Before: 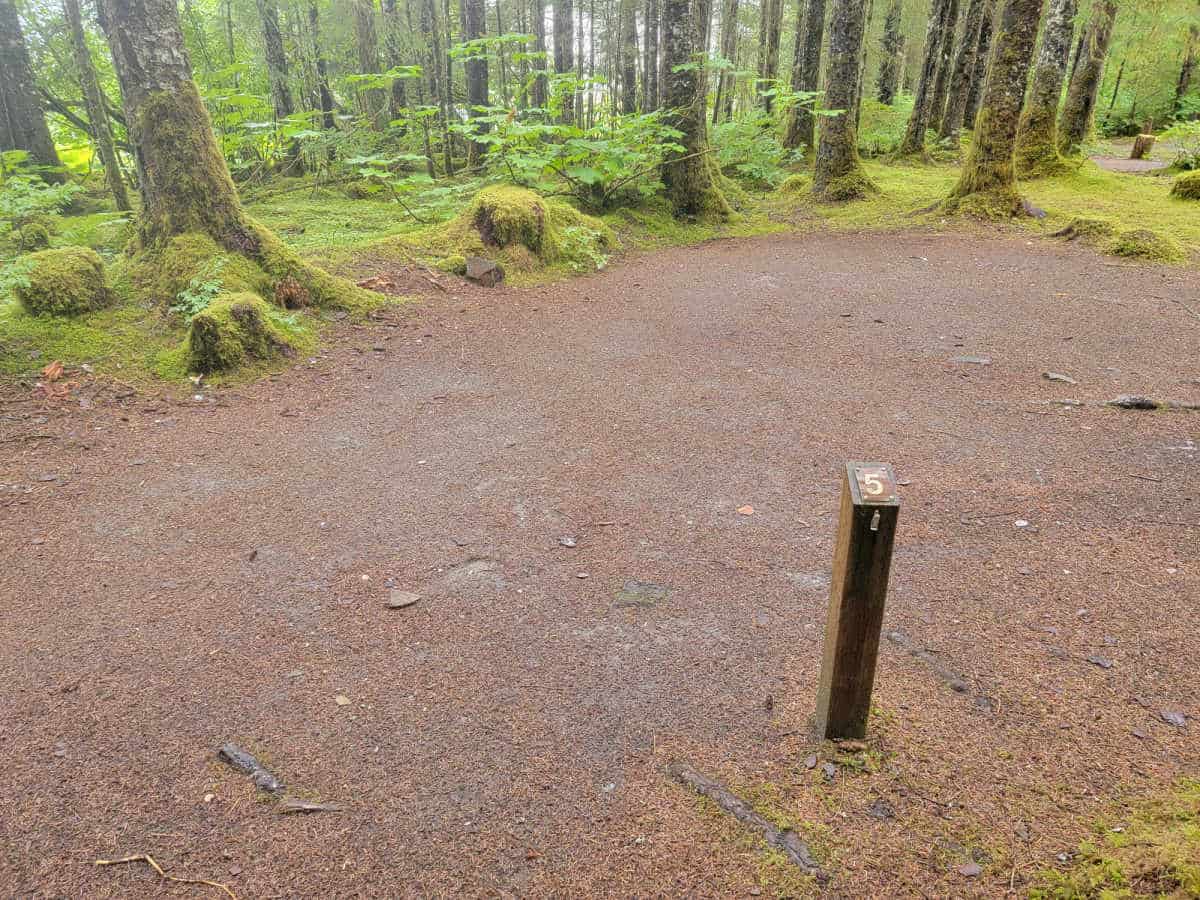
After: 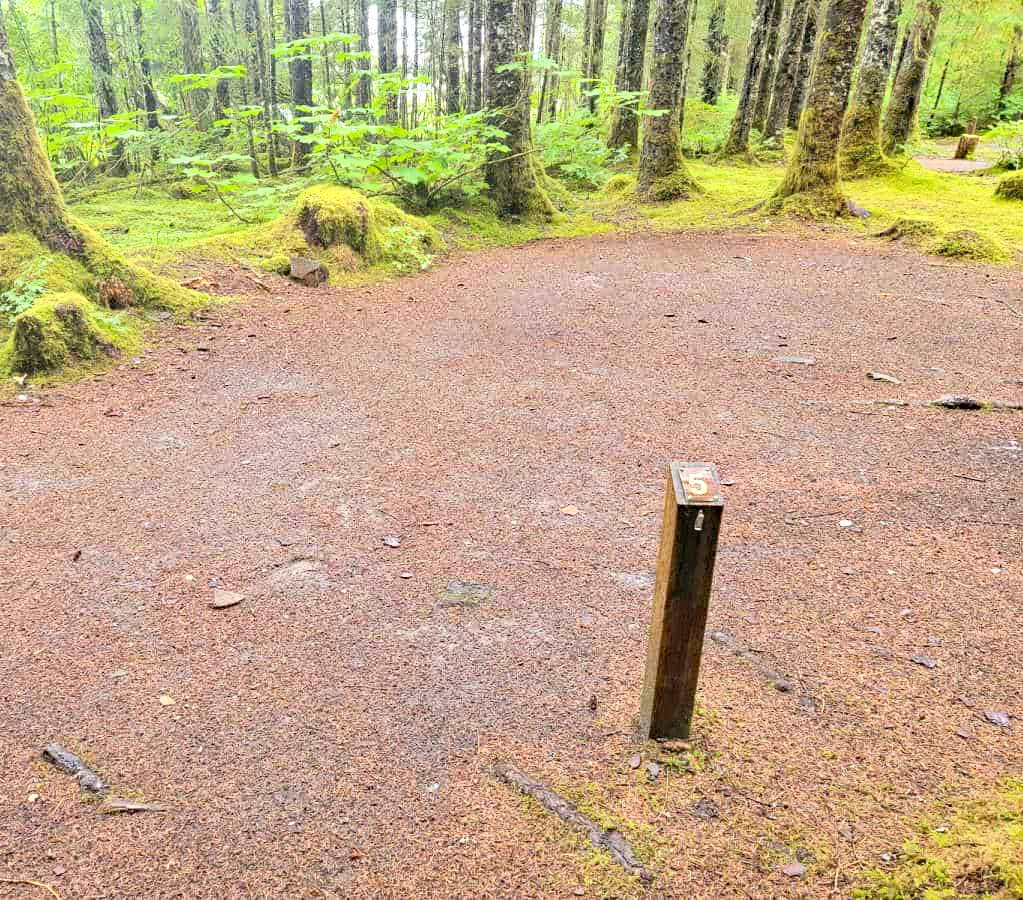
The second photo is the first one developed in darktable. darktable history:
haze removal: strength 0.492, distance 0.435, compatibility mode true, adaptive false
contrast brightness saturation: contrast 0.198, brightness 0.157, saturation 0.224
crop and rotate: left 14.681%
shadows and highlights: radius 46.65, white point adjustment 6.72, compress 79.68%, soften with gaussian
